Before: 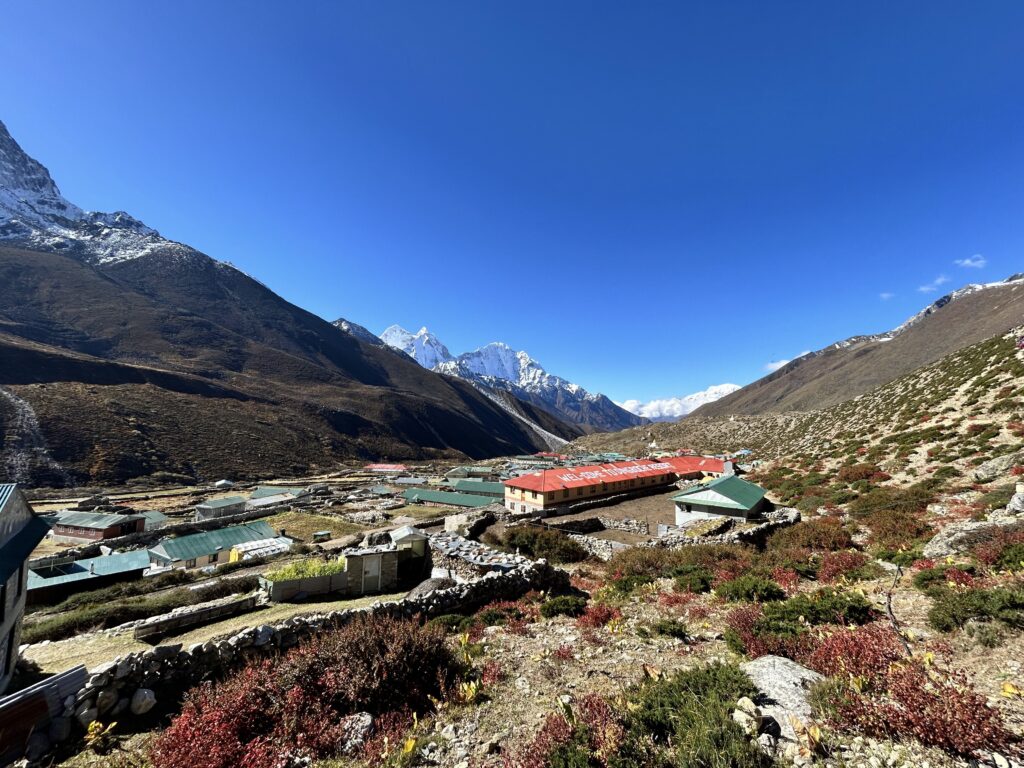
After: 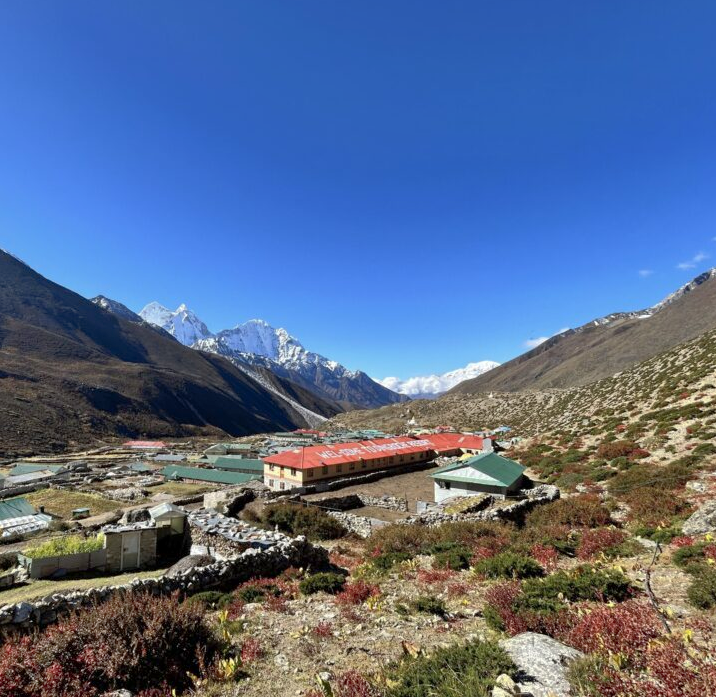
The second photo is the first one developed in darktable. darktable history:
crop and rotate: left 23.59%, top 3.007%, right 6.459%, bottom 6.195%
shadows and highlights: on, module defaults
